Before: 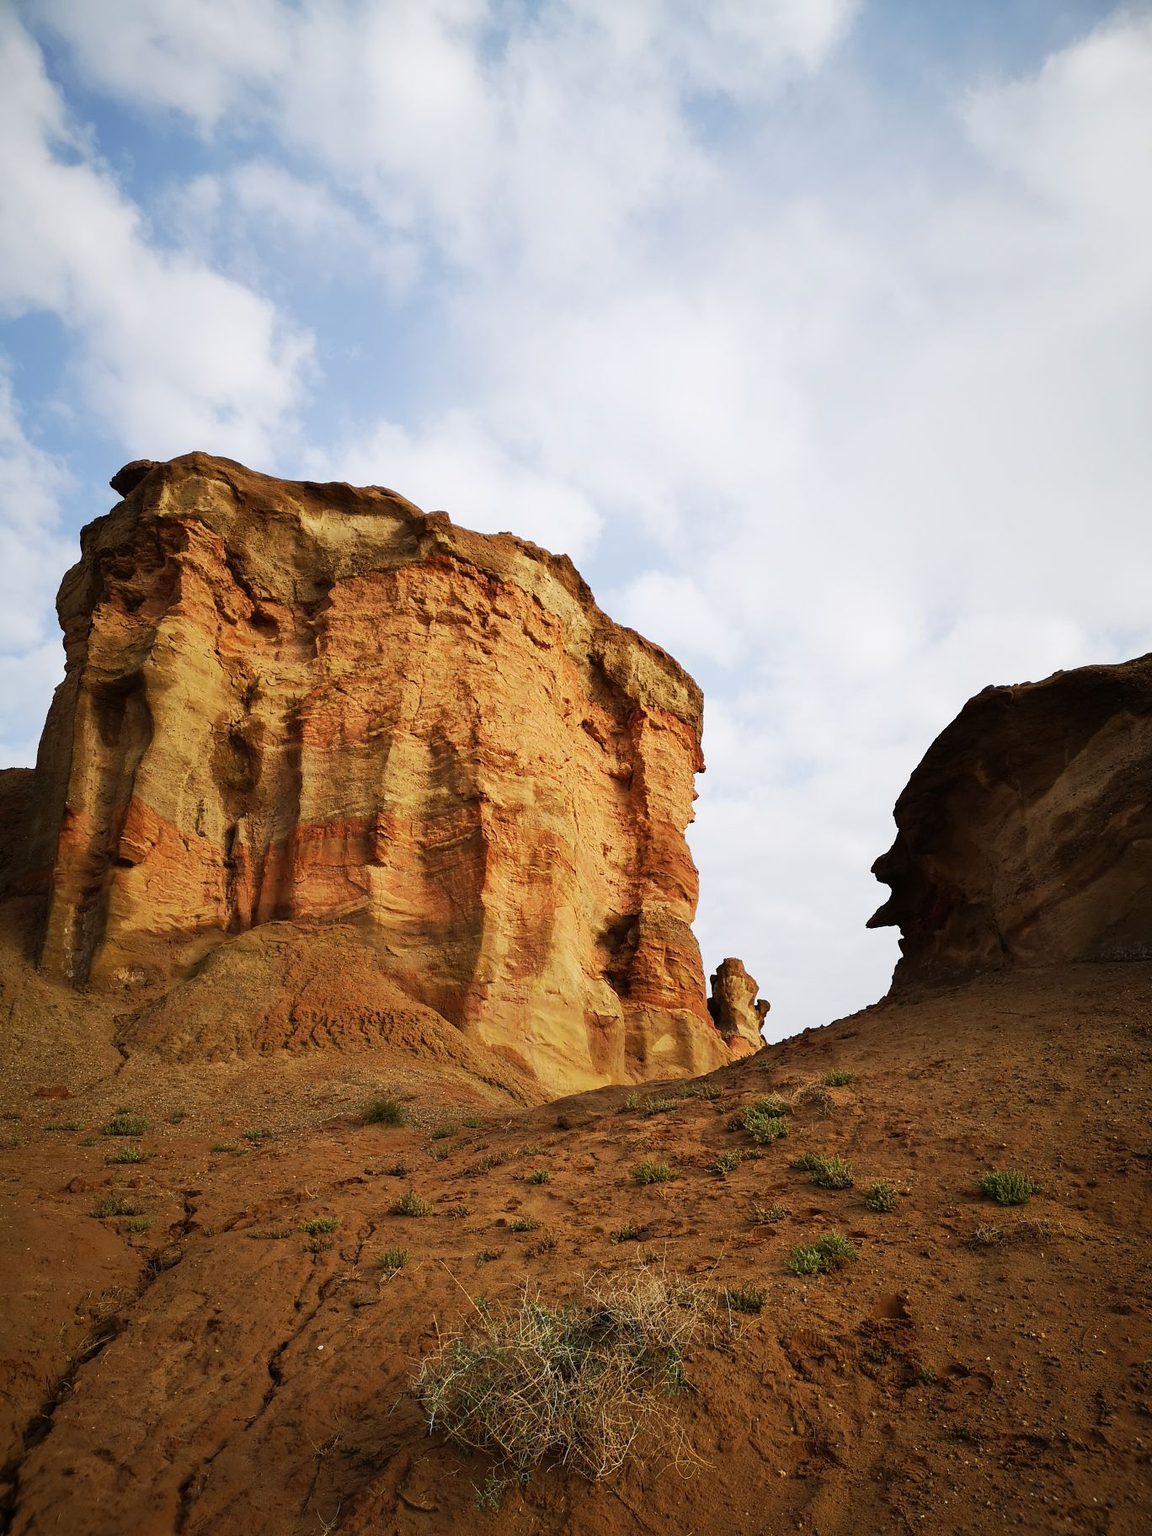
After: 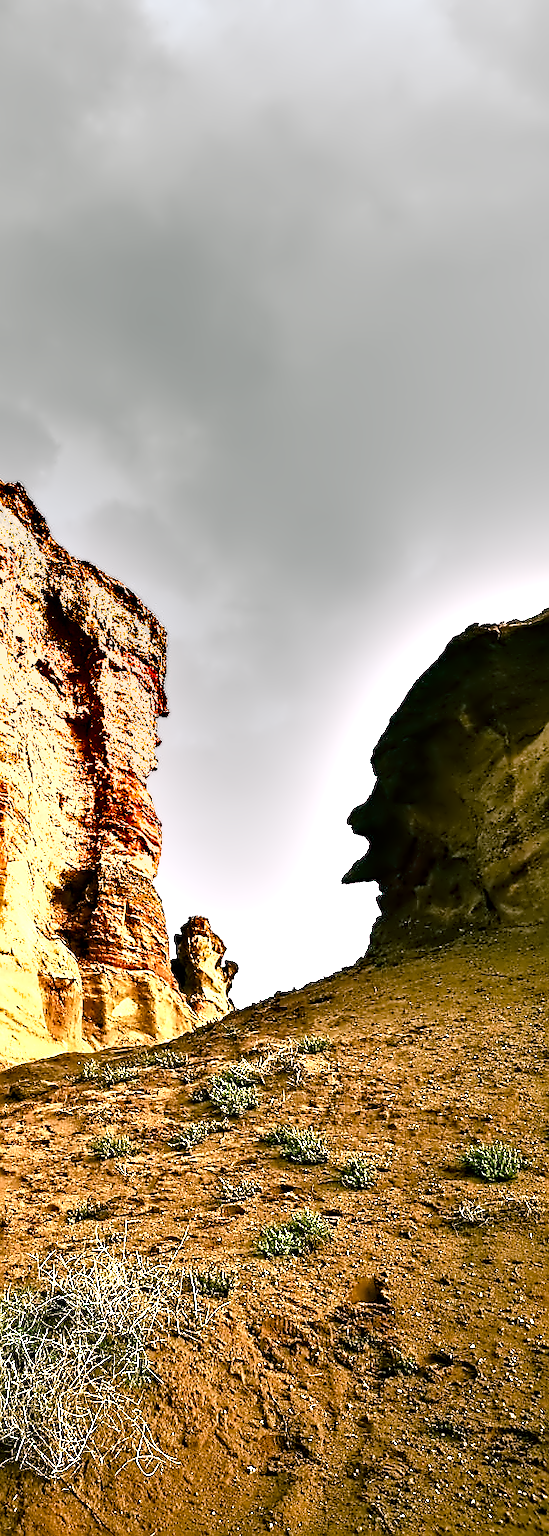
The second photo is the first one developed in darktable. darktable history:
sharpen: amount 0.746
crop: left 47.603%, top 6.875%, right 7.959%
tone equalizer: -8 EV -0.748 EV, -7 EV -0.718 EV, -6 EV -0.618 EV, -5 EV -0.365 EV, -3 EV 0.399 EV, -2 EV 0.6 EV, -1 EV 0.694 EV, +0 EV 0.747 EV
contrast equalizer: octaves 7, y [[0.5, 0.542, 0.583, 0.625, 0.667, 0.708], [0.5 ×6], [0.5 ×6], [0, 0.033, 0.067, 0.1, 0.133, 0.167], [0, 0.05, 0.1, 0.15, 0.2, 0.25]]
shadows and highlights: shadows 52.93, soften with gaussian
exposure: black level correction 0, exposure 0.897 EV, compensate exposure bias true, compensate highlight preservation false
color balance rgb: shadows lift › chroma 2.051%, shadows lift › hue 186.15°, power › chroma 2.163%, power › hue 164.77°, linear chroma grading › mid-tones 7.552%, perceptual saturation grading › global saturation 20%, perceptual saturation grading › highlights -49.117%, perceptual saturation grading › shadows 25.781%, global vibrance 50.809%
